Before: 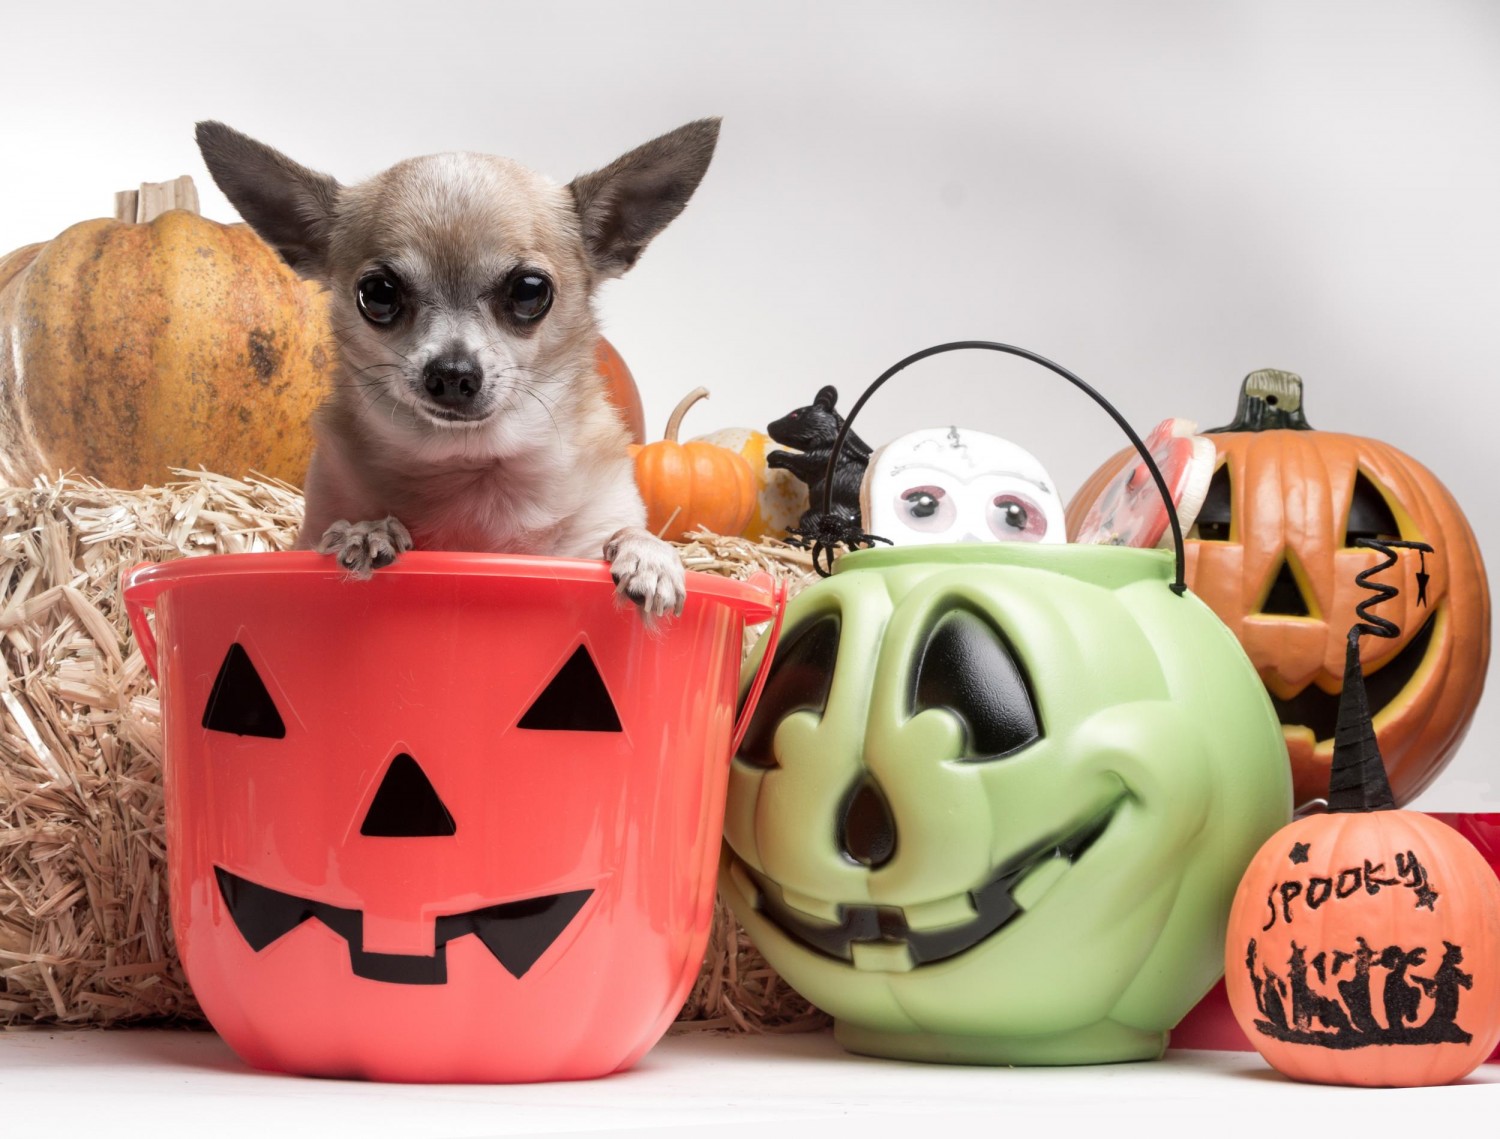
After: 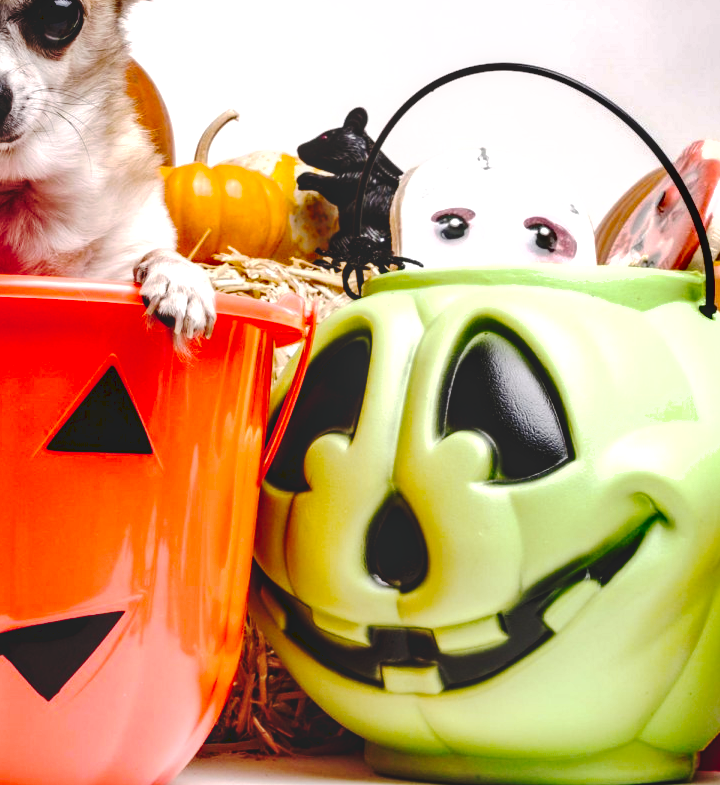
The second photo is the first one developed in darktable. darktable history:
tone curve: curves: ch0 [(0, 0) (0.003, 0.117) (0.011, 0.115) (0.025, 0.116) (0.044, 0.116) (0.069, 0.112) (0.1, 0.113) (0.136, 0.127) (0.177, 0.148) (0.224, 0.191) (0.277, 0.249) (0.335, 0.363) (0.399, 0.479) (0.468, 0.589) (0.543, 0.664) (0.623, 0.733) (0.709, 0.799) (0.801, 0.852) (0.898, 0.914) (1, 1)], preserve colors none
crop: left 31.363%, top 24.473%, right 20.348%, bottom 6.564%
local contrast: on, module defaults
color balance rgb: power › hue 329.54°, highlights gain › chroma 0.288%, highlights gain › hue 331.1°, linear chroma grading › shadows -10.063%, linear chroma grading › global chroma 19.852%, perceptual saturation grading › global saturation 29.605%, perceptual brilliance grading › global brilliance 14.993%, perceptual brilliance grading › shadows -34.976%
shadows and highlights: low approximation 0.01, soften with gaussian
